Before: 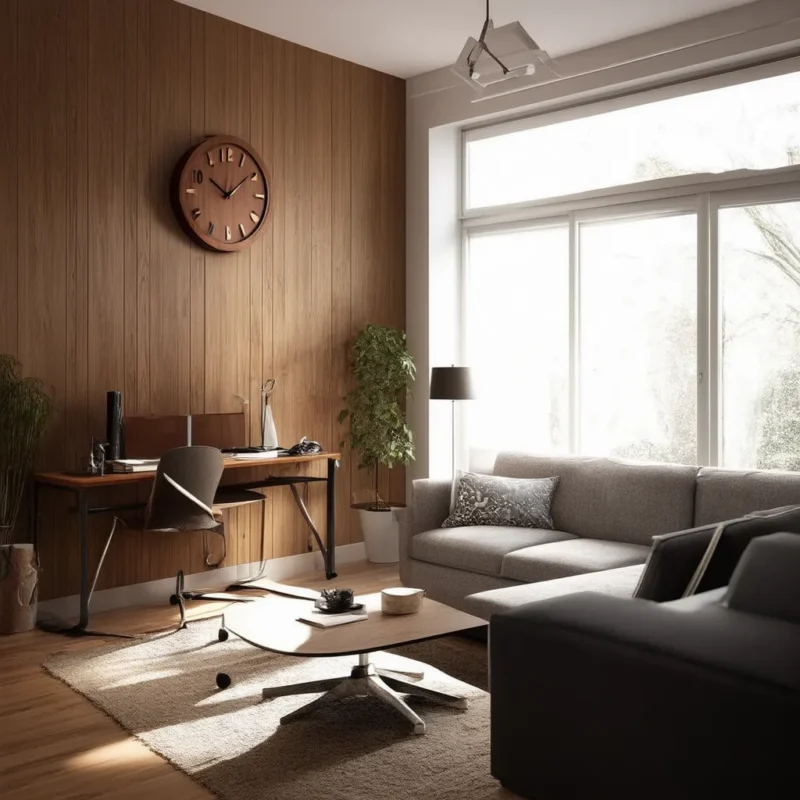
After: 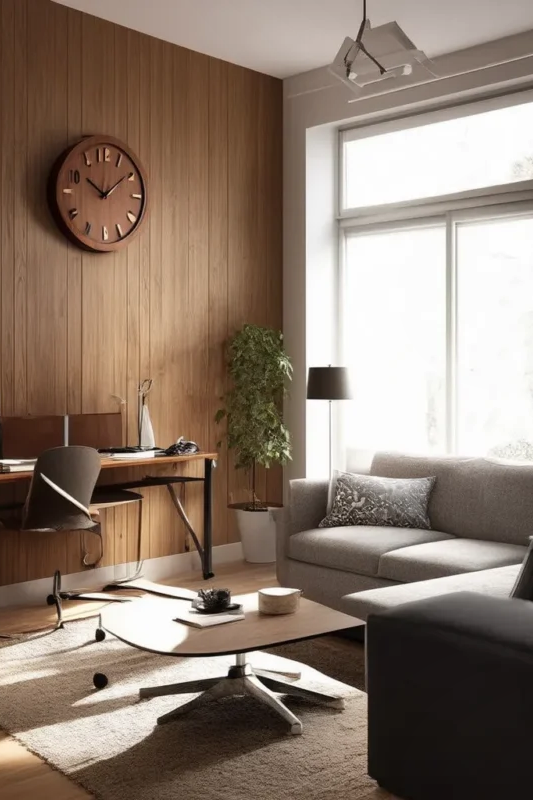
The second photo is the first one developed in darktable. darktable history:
exposure: compensate highlight preservation false
crop and rotate: left 15.446%, right 17.836%
shadows and highlights: shadows 49, highlights -41, soften with gaussian
